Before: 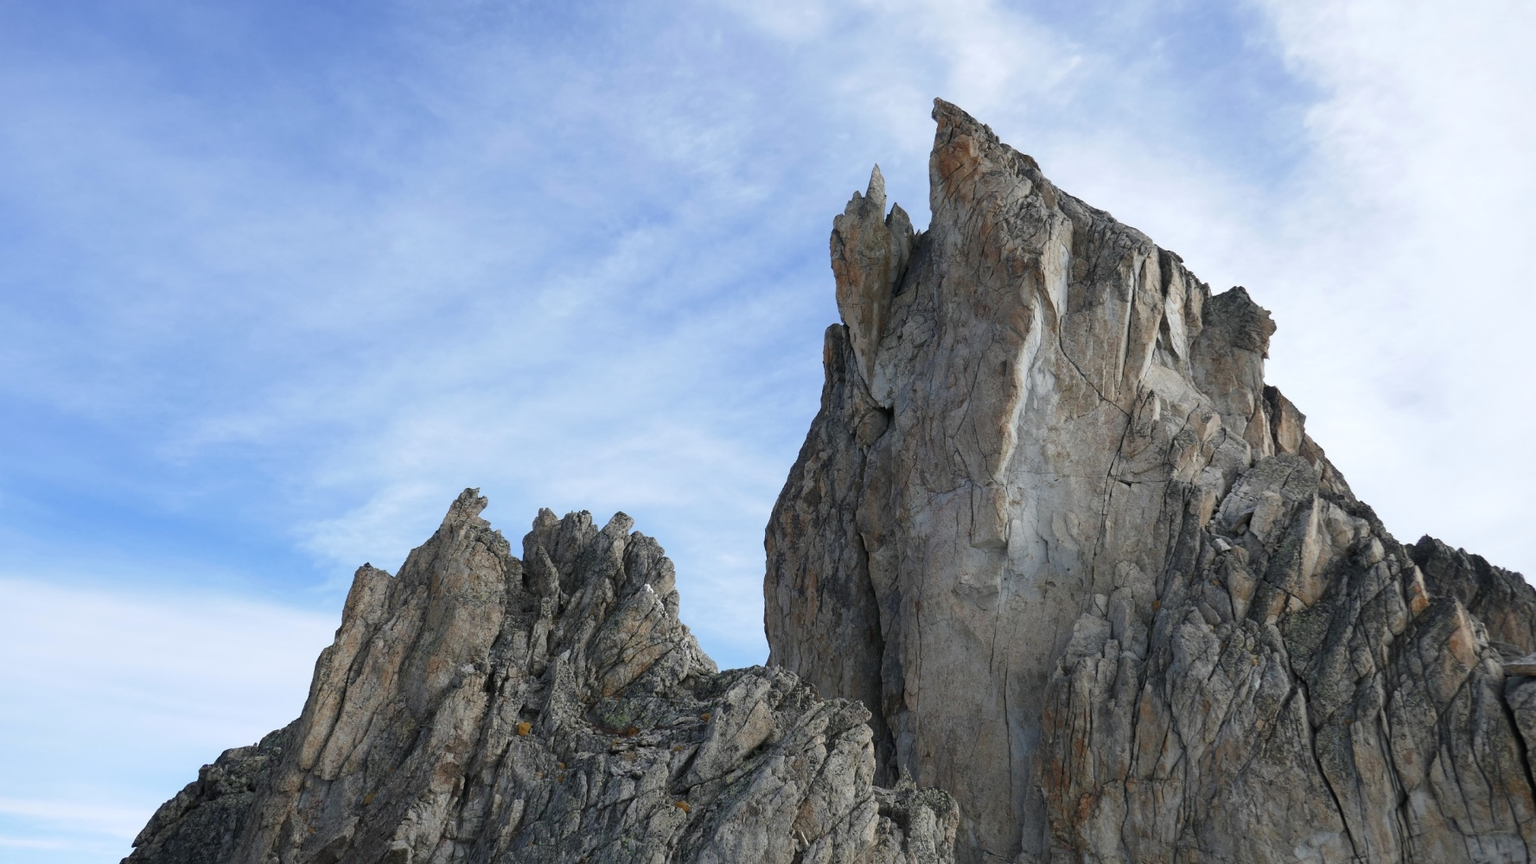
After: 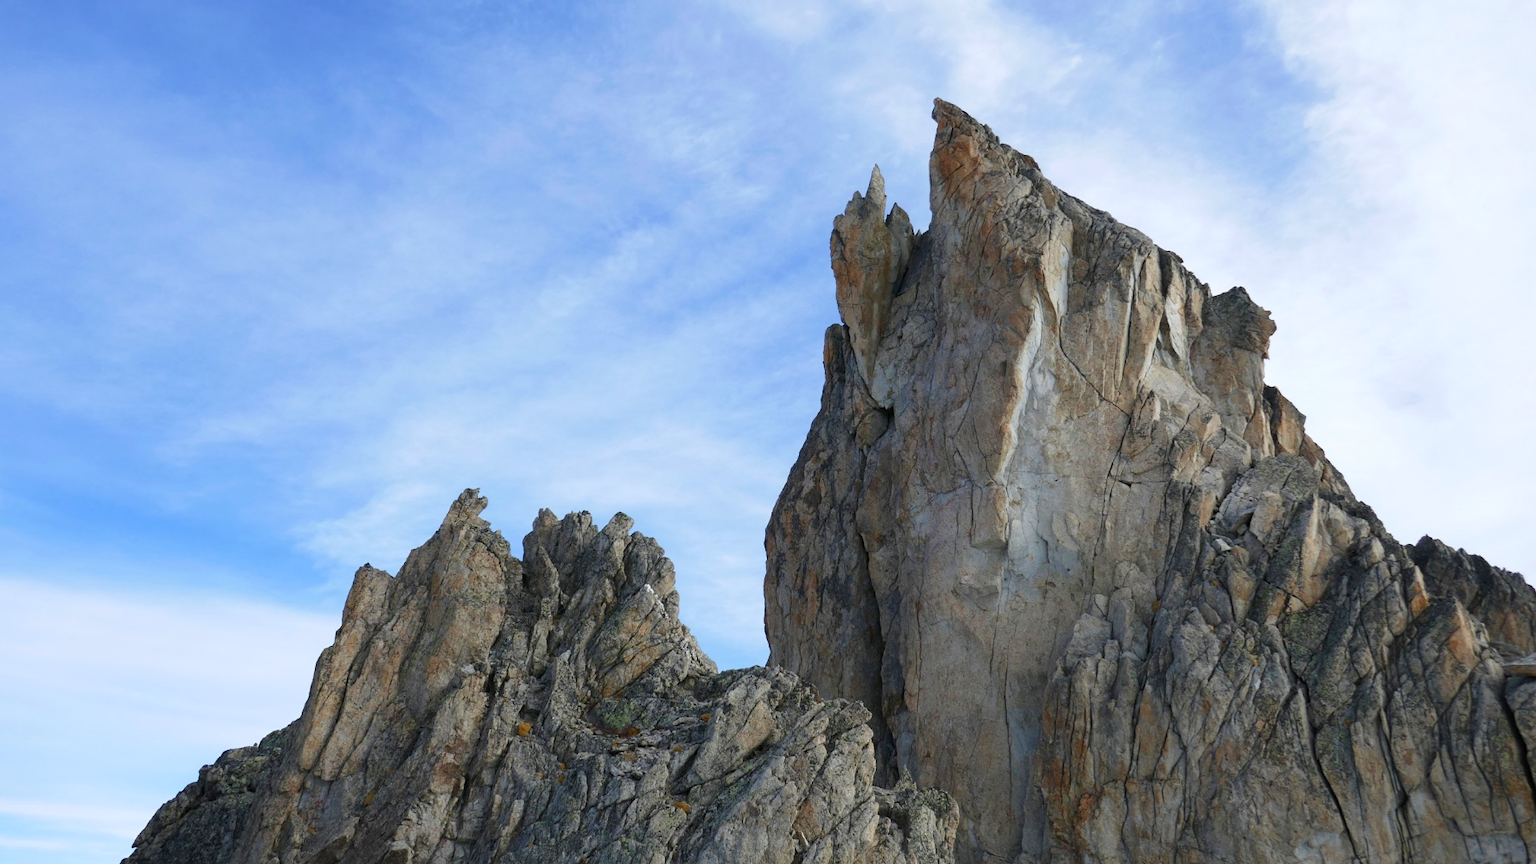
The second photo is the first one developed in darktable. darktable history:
contrast brightness saturation: saturation 0.178
velvia: on, module defaults
